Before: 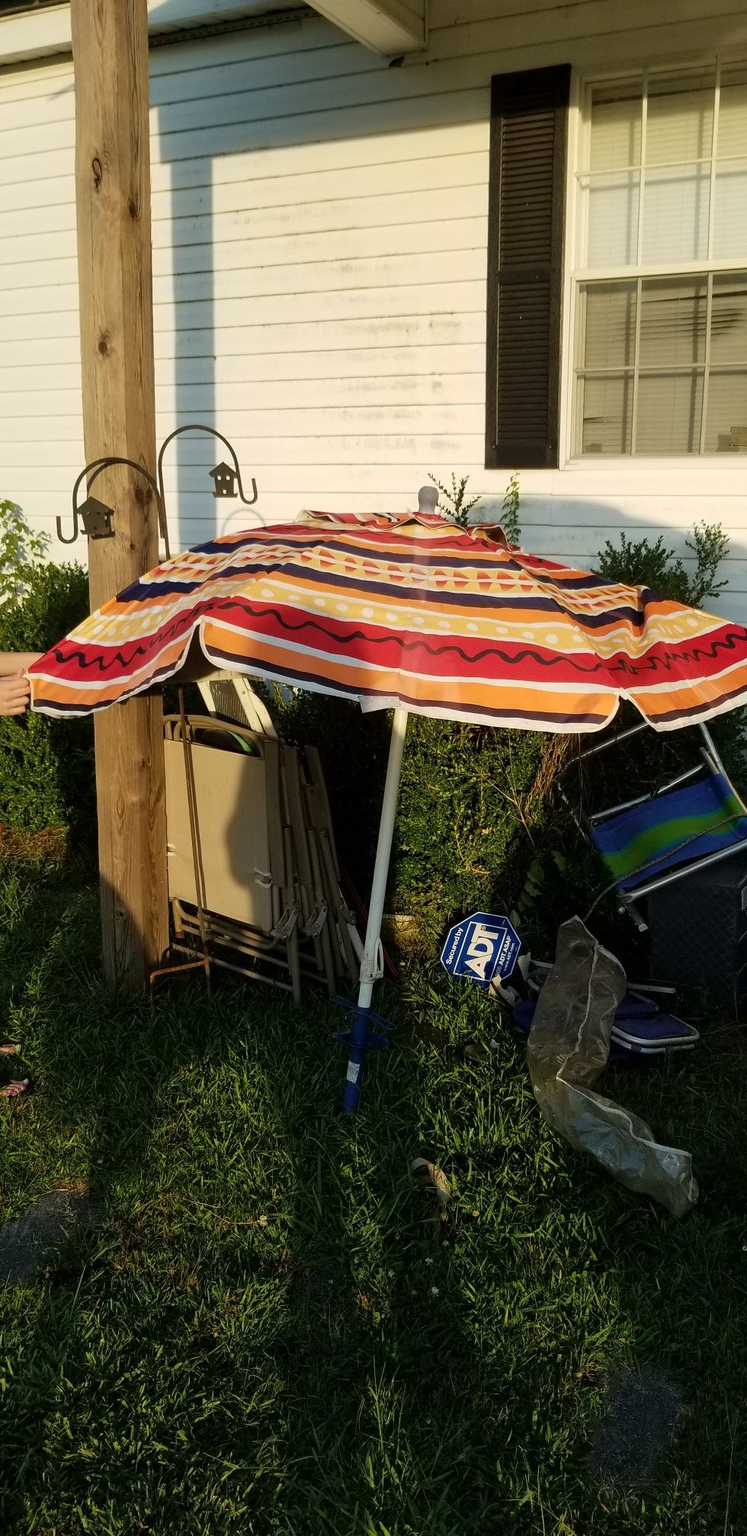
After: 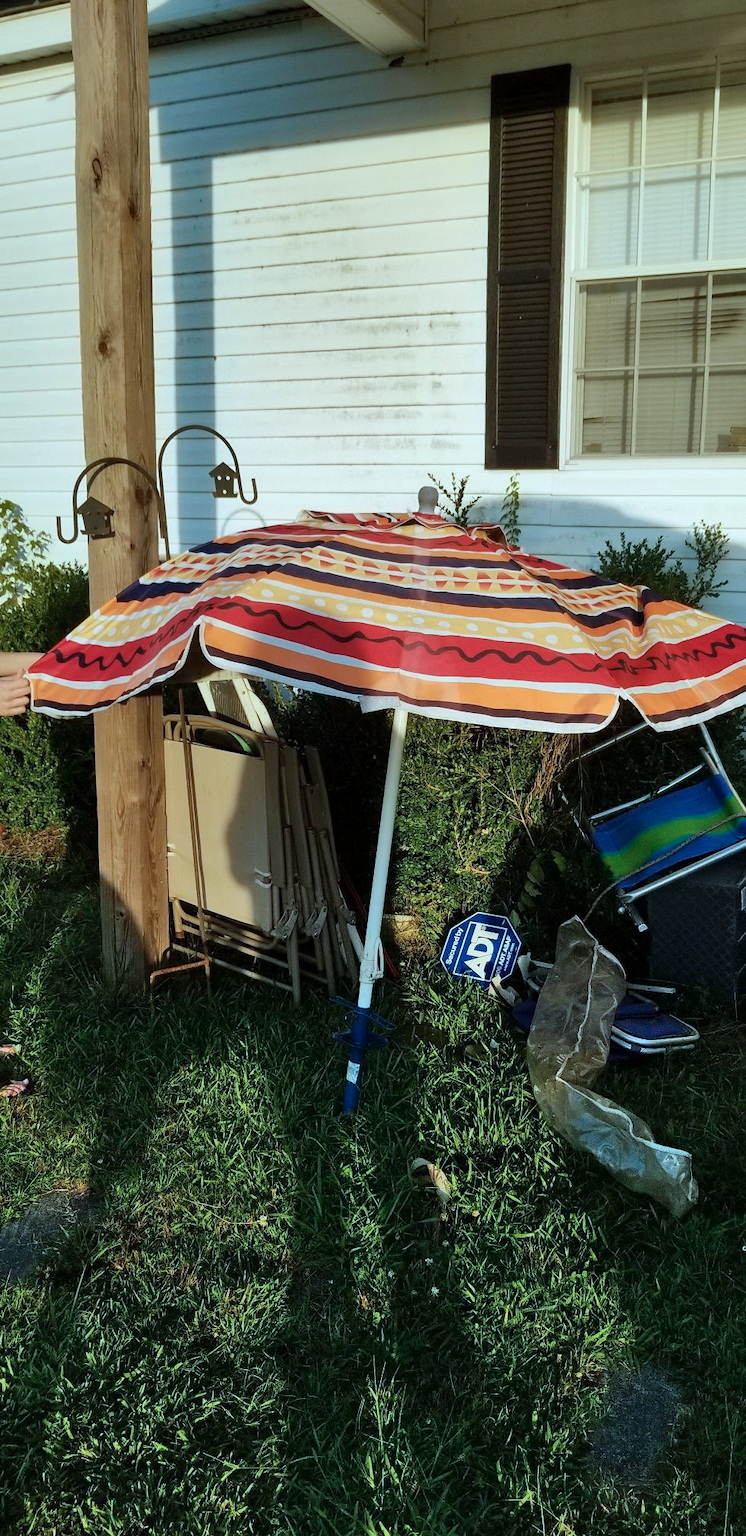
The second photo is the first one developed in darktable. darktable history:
shadows and highlights: soften with gaussian
color correction: highlights a* -10.57, highlights b* -19.19
